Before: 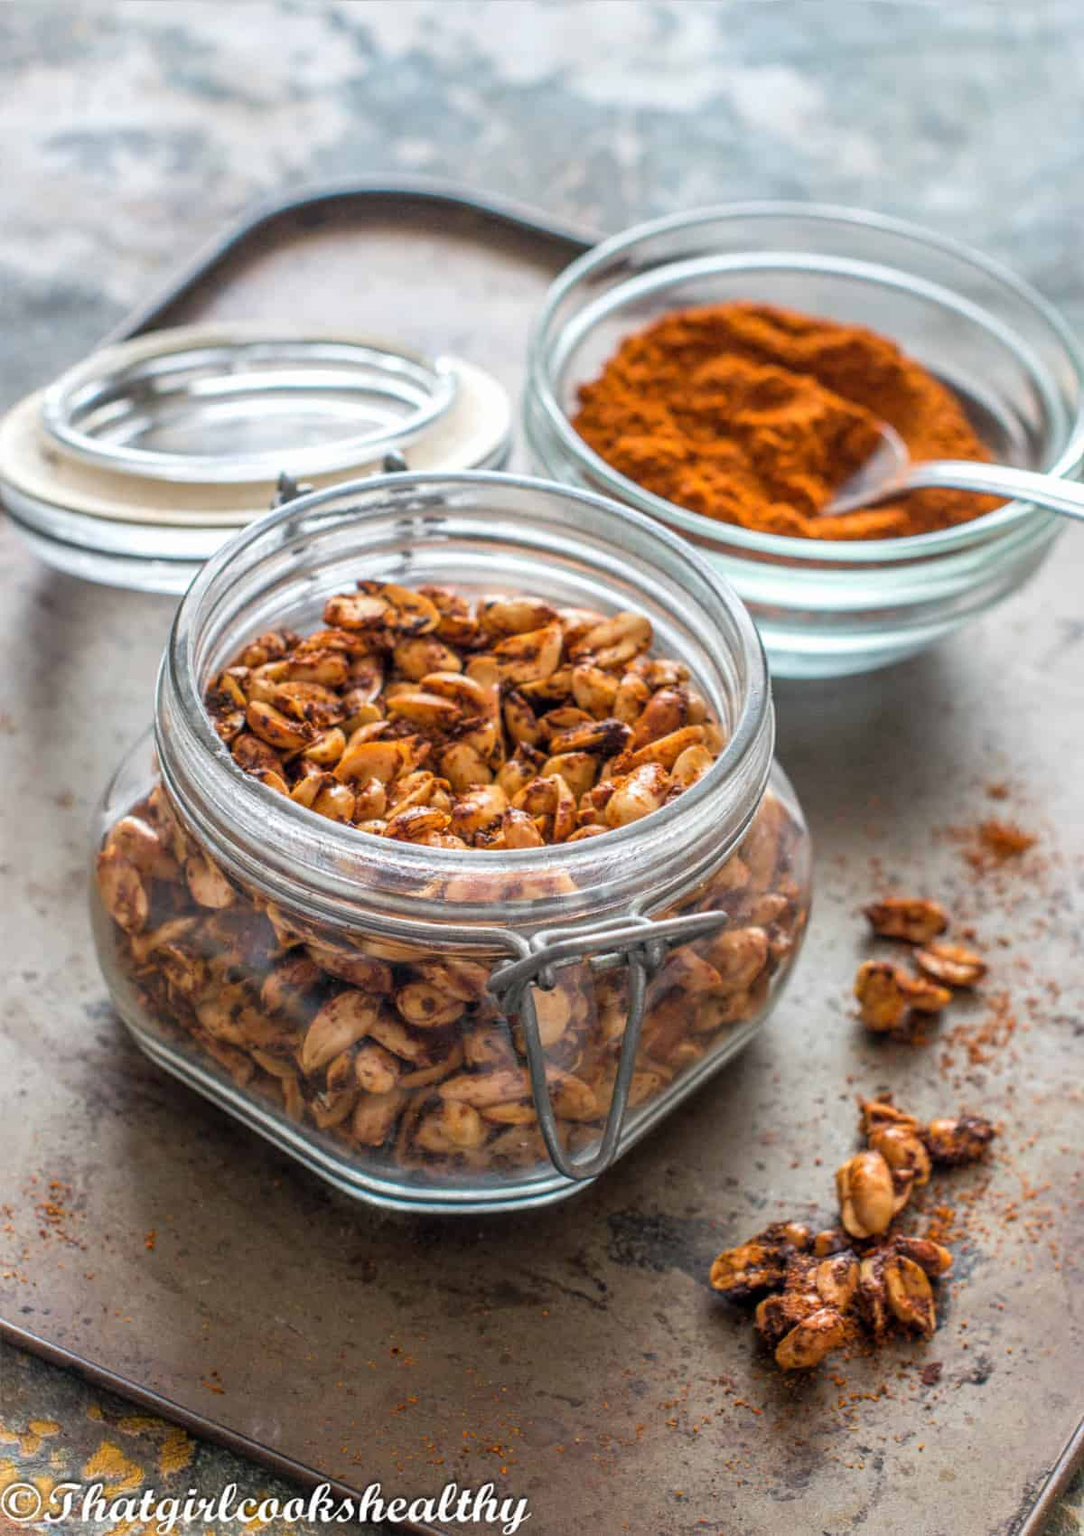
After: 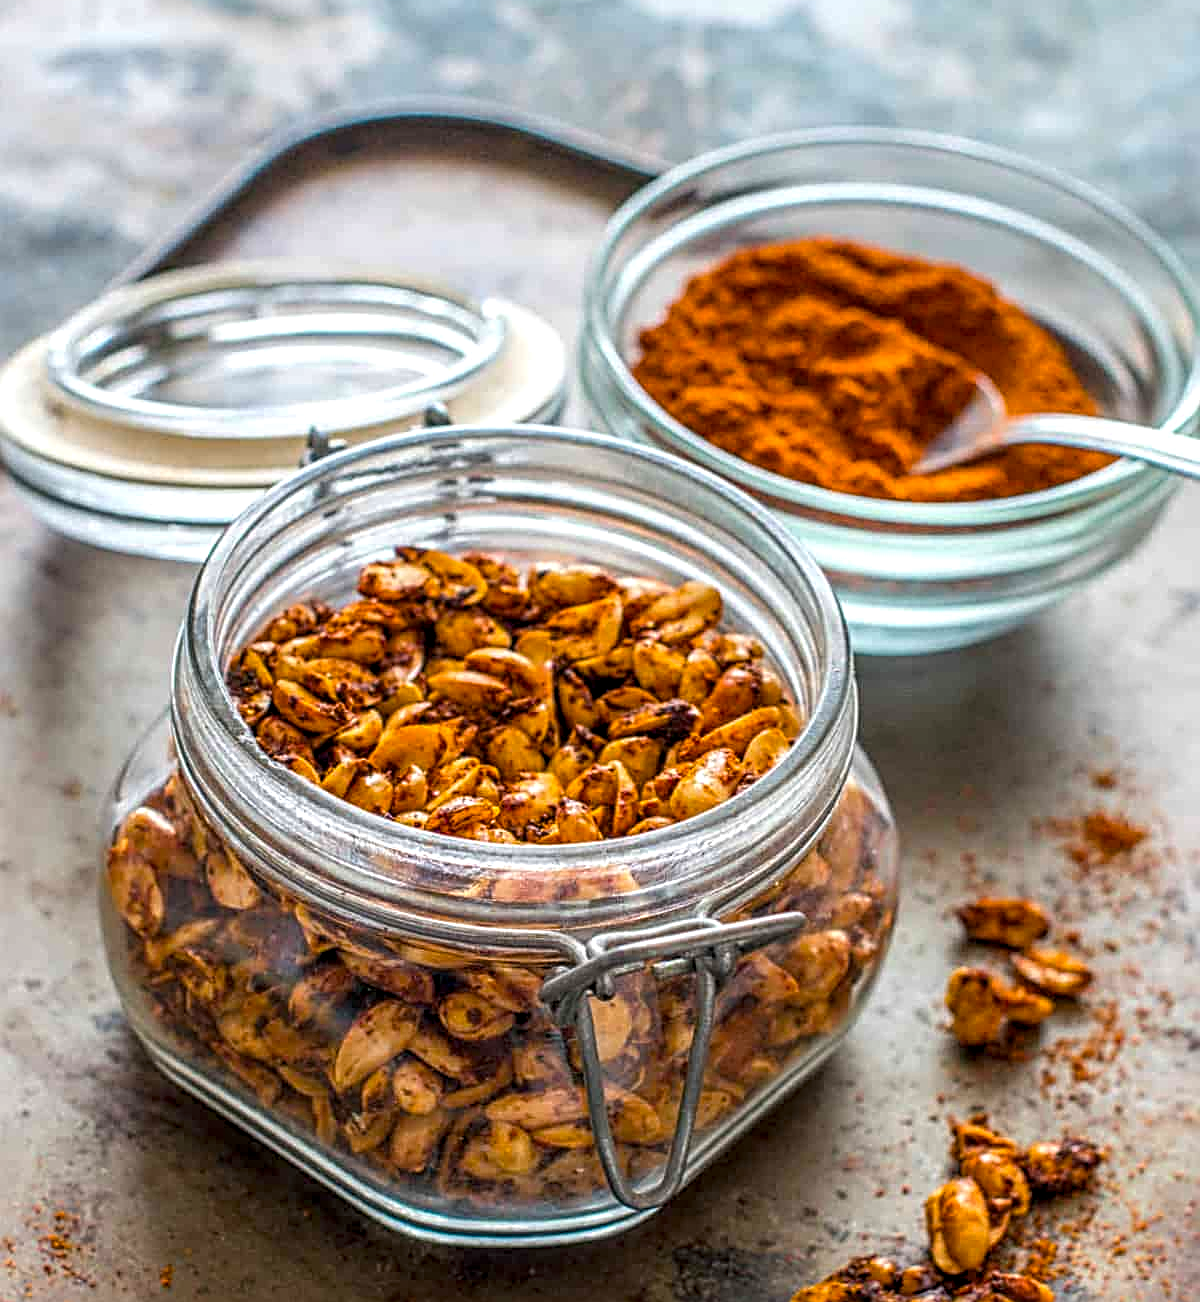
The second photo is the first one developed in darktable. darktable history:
crop: top 5.702%, bottom 17.684%
color balance rgb: shadows lift › chroma 0.748%, shadows lift › hue 111.42°, perceptual saturation grading › global saturation 30.088%, global vibrance 20%
local contrast: detail 130%
sharpen: radius 2.998, amount 0.757
